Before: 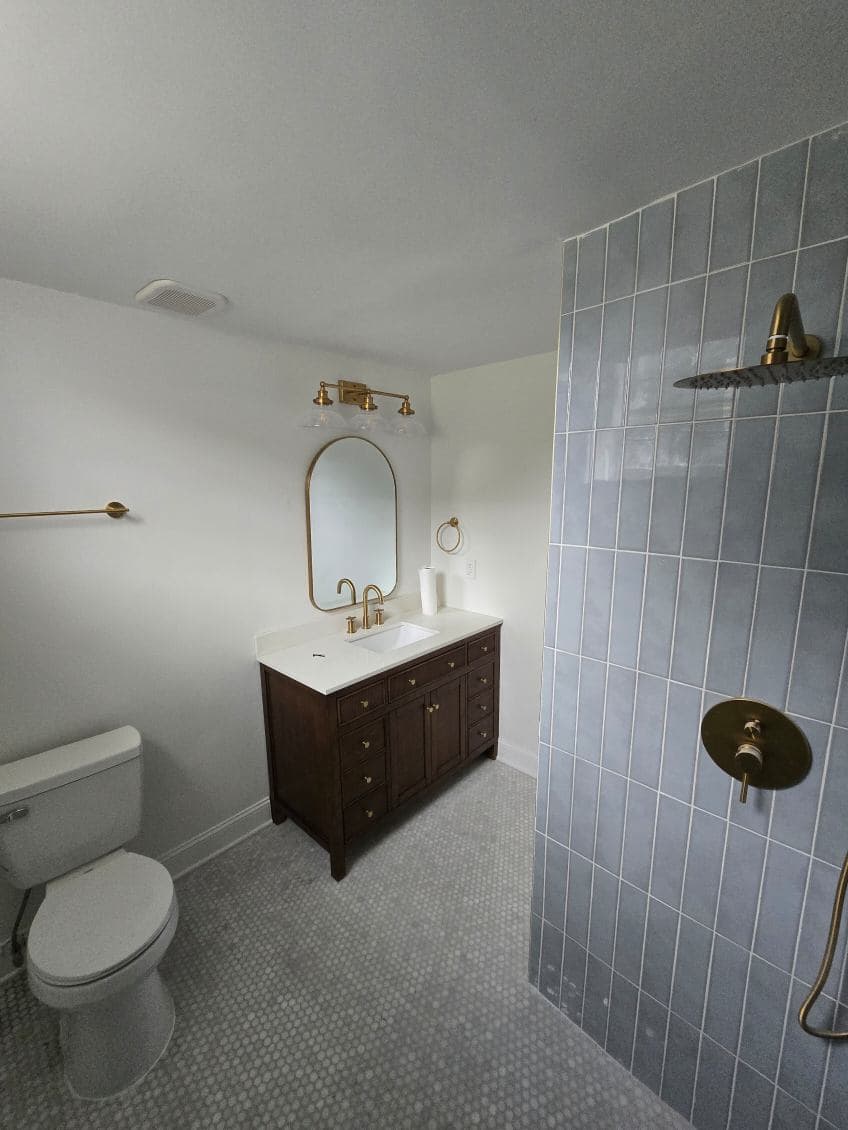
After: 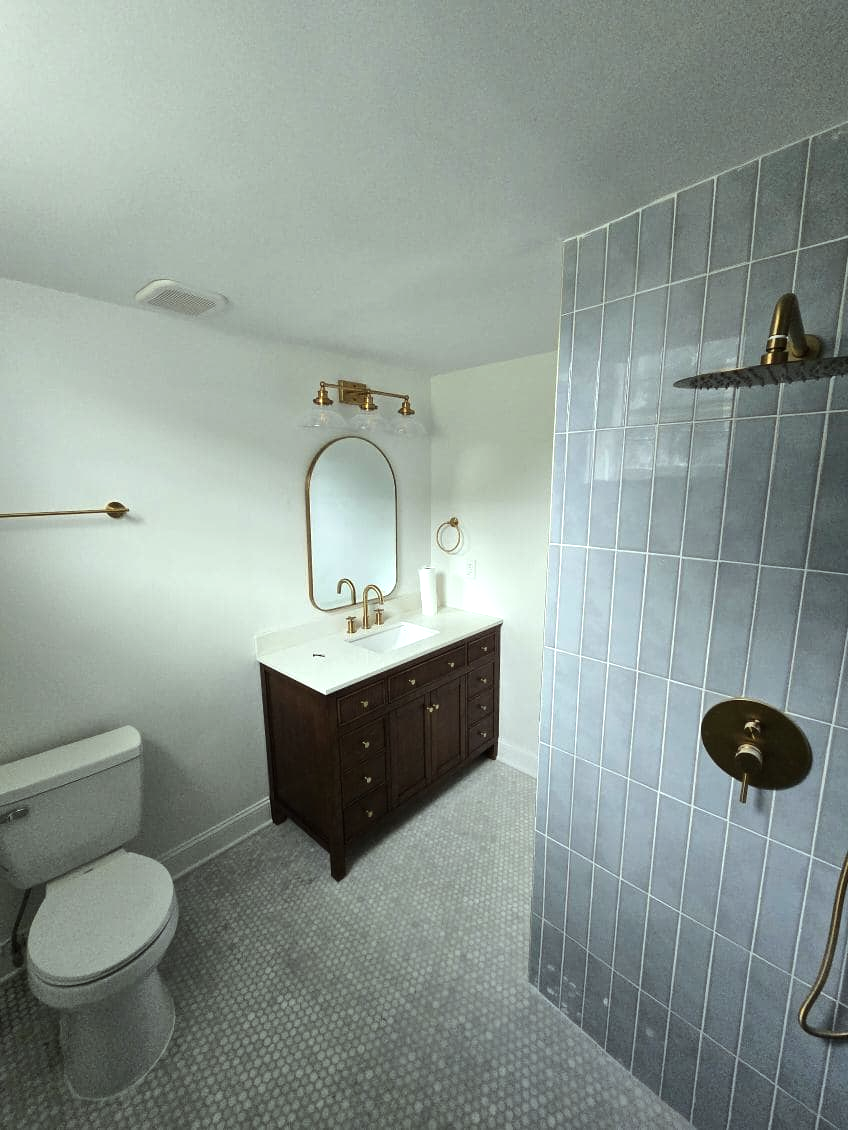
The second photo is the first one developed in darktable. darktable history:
exposure: exposure 0.191 EV, compensate highlight preservation false
tone equalizer: -8 EV -0.417 EV, -7 EV -0.389 EV, -6 EV -0.333 EV, -5 EV -0.222 EV, -3 EV 0.222 EV, -2 EV 0.333 EV, -1 EV 0.389 EV, +0 EV 0.417 EV, edges refinement/feathering 500, mask exposure compensation -1.25 EV, preserve details no
color correction: highlights a* -6.69, highlights b* 0.49
